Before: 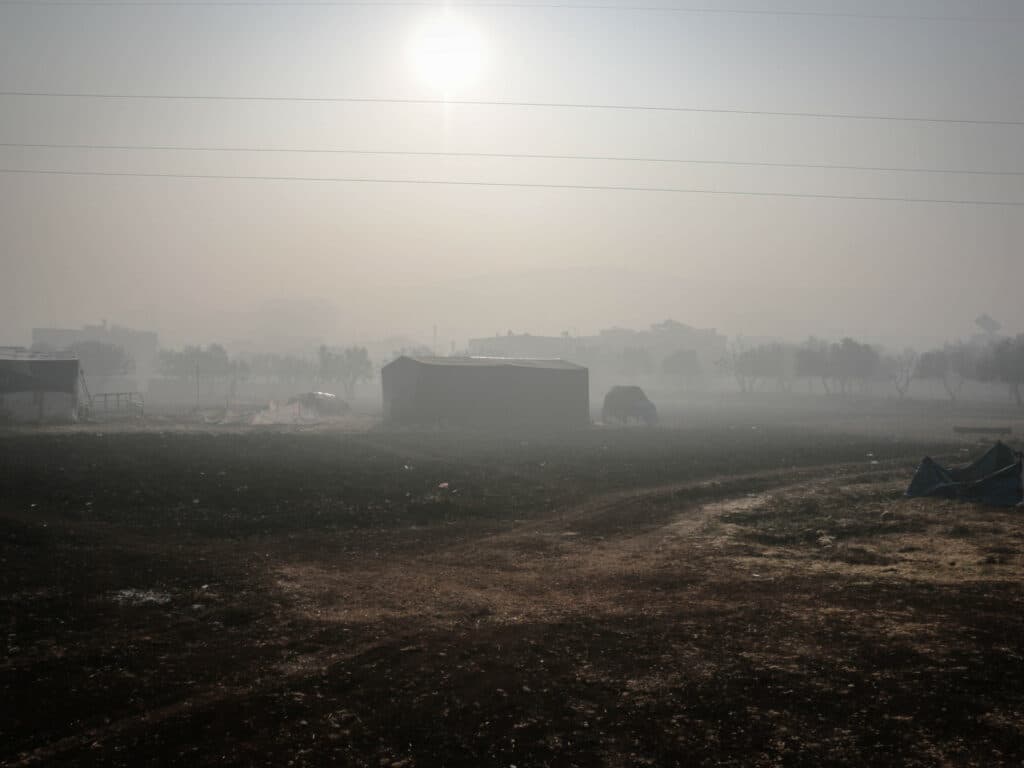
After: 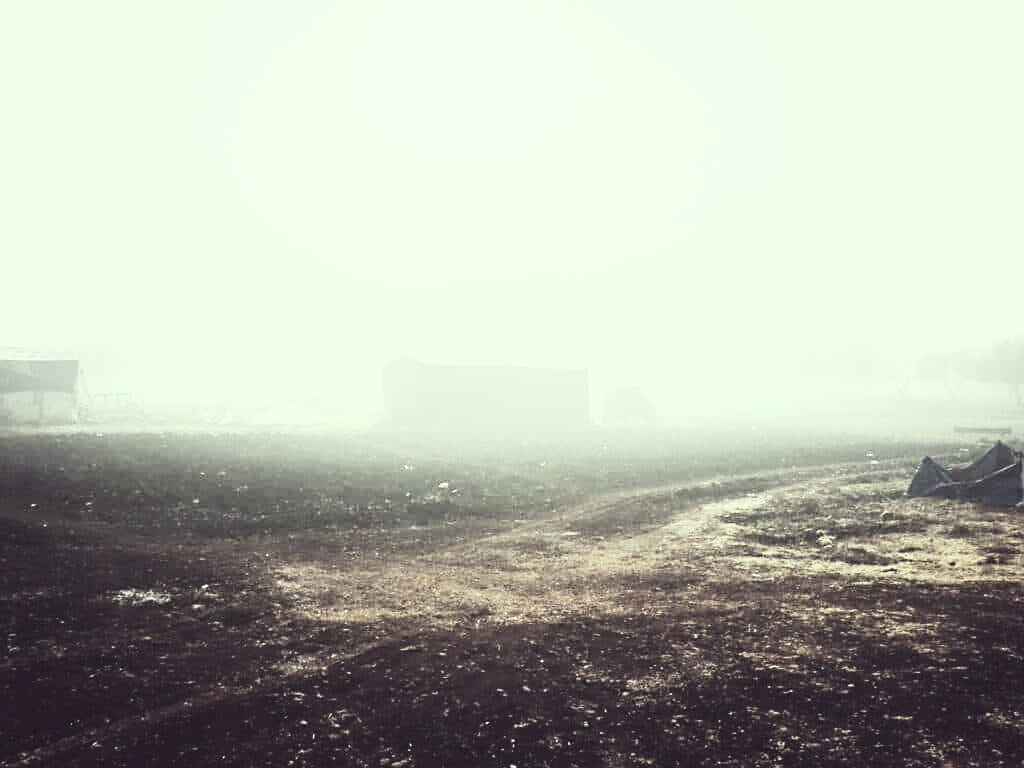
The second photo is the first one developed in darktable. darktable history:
color correction: highlights a* -20.17, highlights b* 20.27, shadows a* 20.03, shadows b* -20.46, saturation 0.43
contrast brightness saturation: contrast 0.2, brightness 0.16, saturation 0.22
base curve: curves: ch0 [(0, 0) (0.007, 0.004) (0.027, 0.03) (0.046, 0.07) (0.207, 0.54) (0.442, 0.872) (0.673, 0.972) (1, 1)], preserve colors none
sharpen: radius 1.864, amount 0.398, threshold 1.271
exposure: black level correction -0.005, exposure 1 EV, compensate highlight preservation false
